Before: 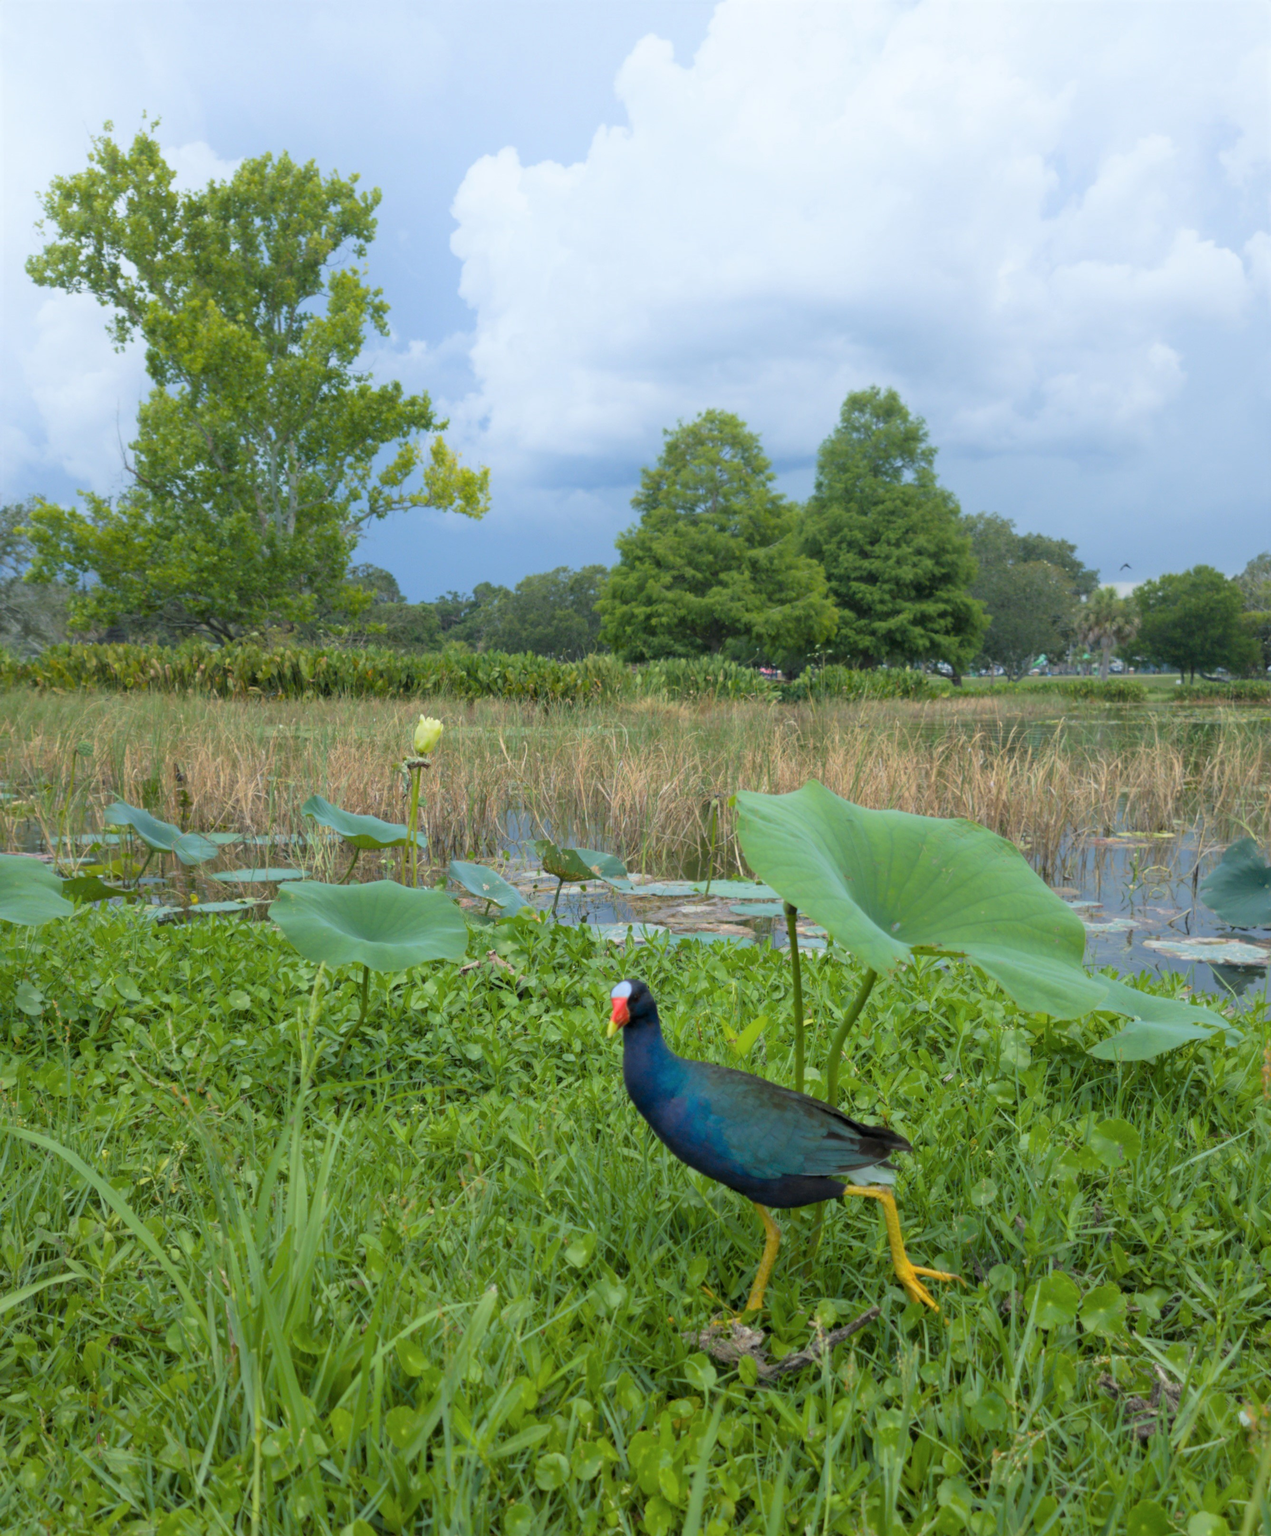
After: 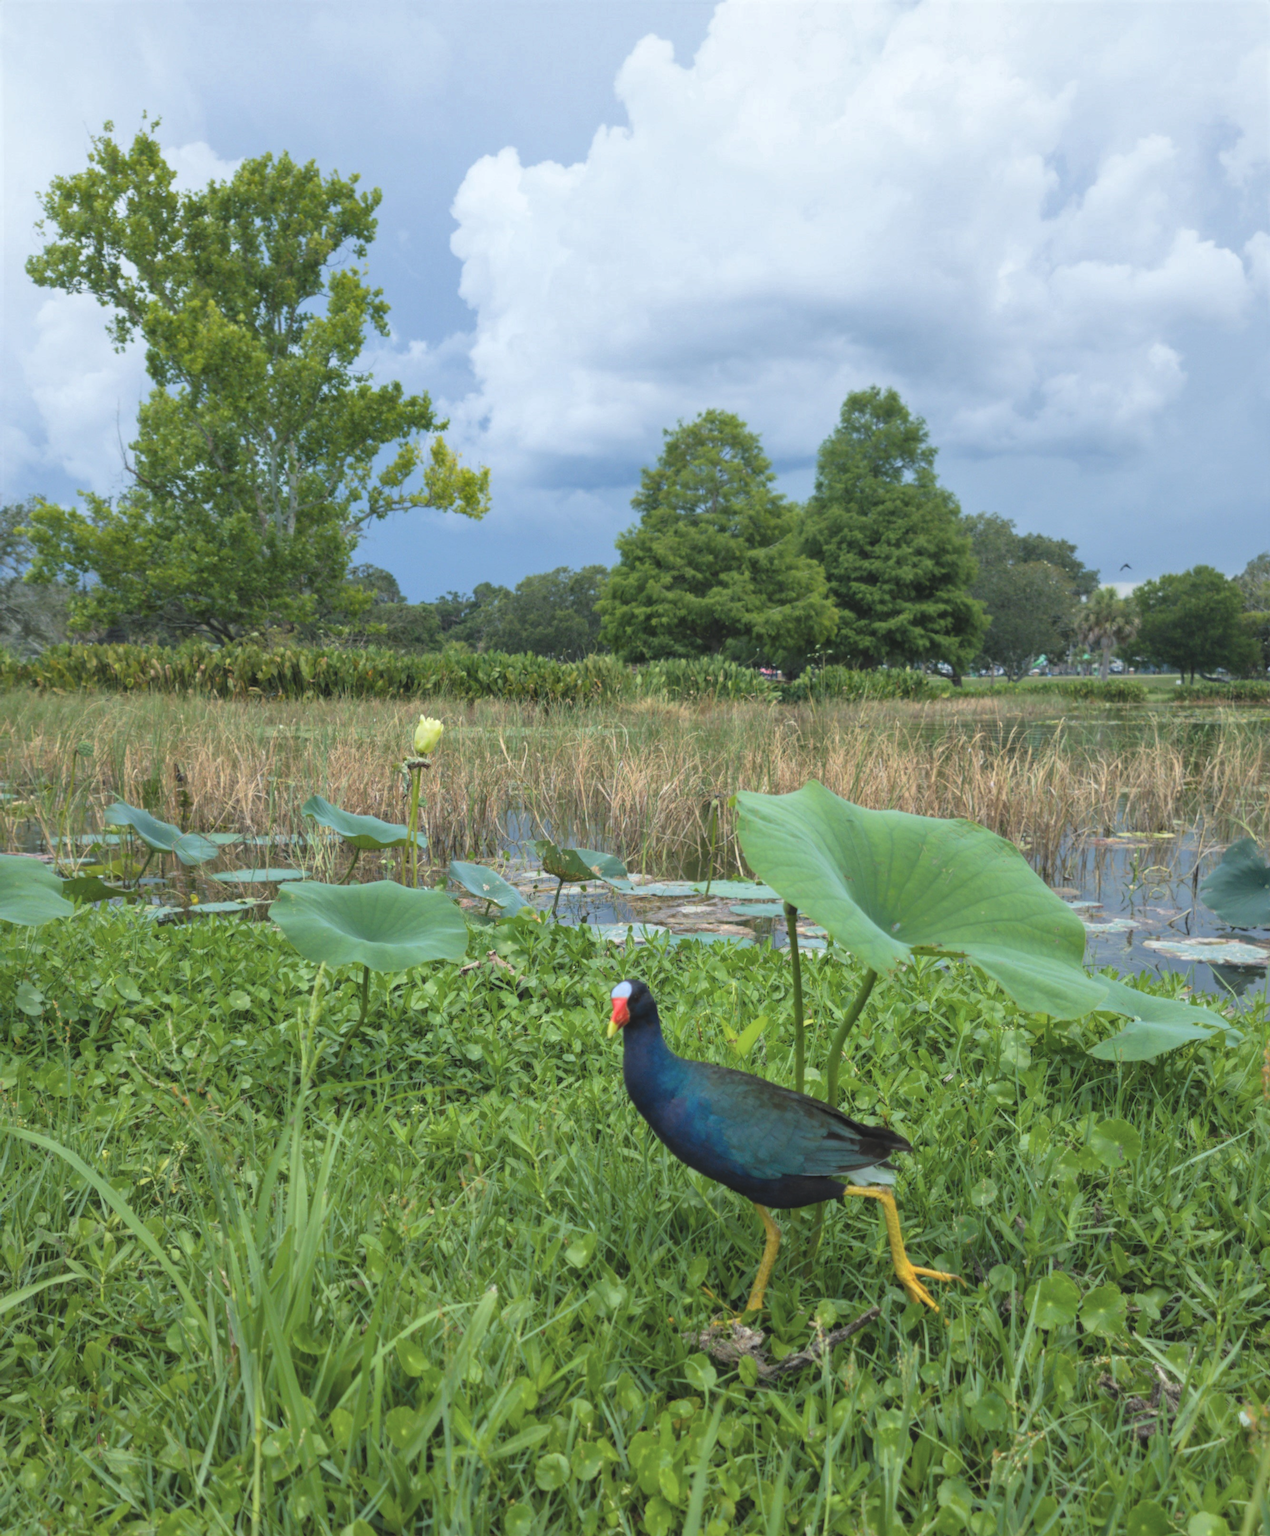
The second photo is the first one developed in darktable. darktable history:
local contrast: detail 142%
shadows and highlights: shadows -20, white point adjustment -2, highlights -35
exposure: black level correction -0.03, compensate highlight preservation false
white balance: emerald 1
